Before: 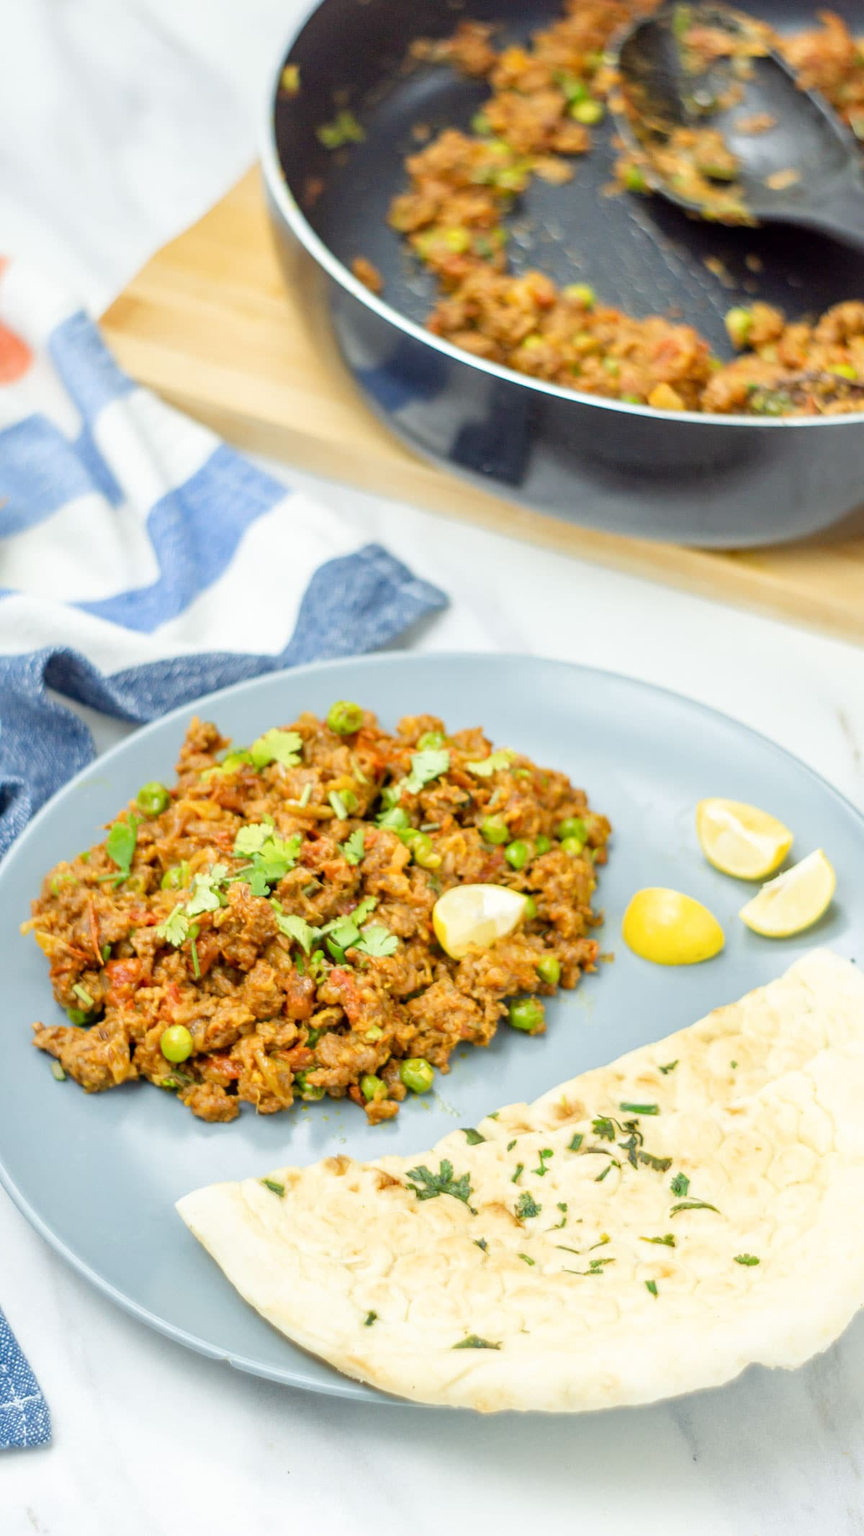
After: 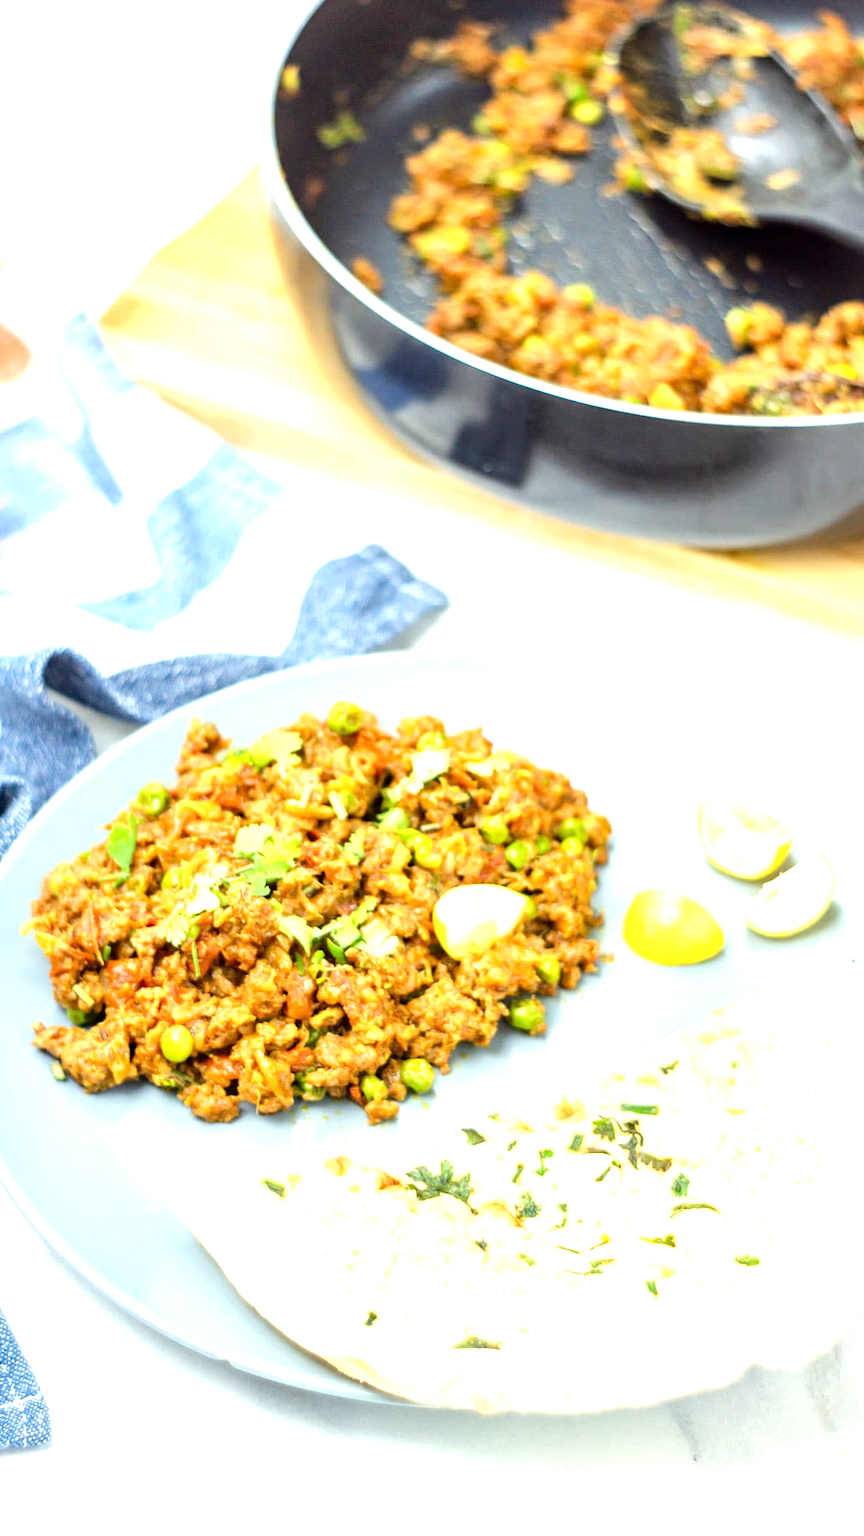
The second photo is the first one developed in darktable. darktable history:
exposure: exposure 0.574 EV, compensate highlight preservation false
tone equalizer: -8 EV -0.417 EV, -7 EV -0.389 EV, -6 EV -0.333 EV, -5 EV -0.222 EV, -3 EV 0.222 EV, -2 EV 0.333 EV, -1 EV 0.389 EV, +0 EV 0.417 EV, edges refinement/feathering 500, mask exposure compensation -1.57 EV, preserve details no
